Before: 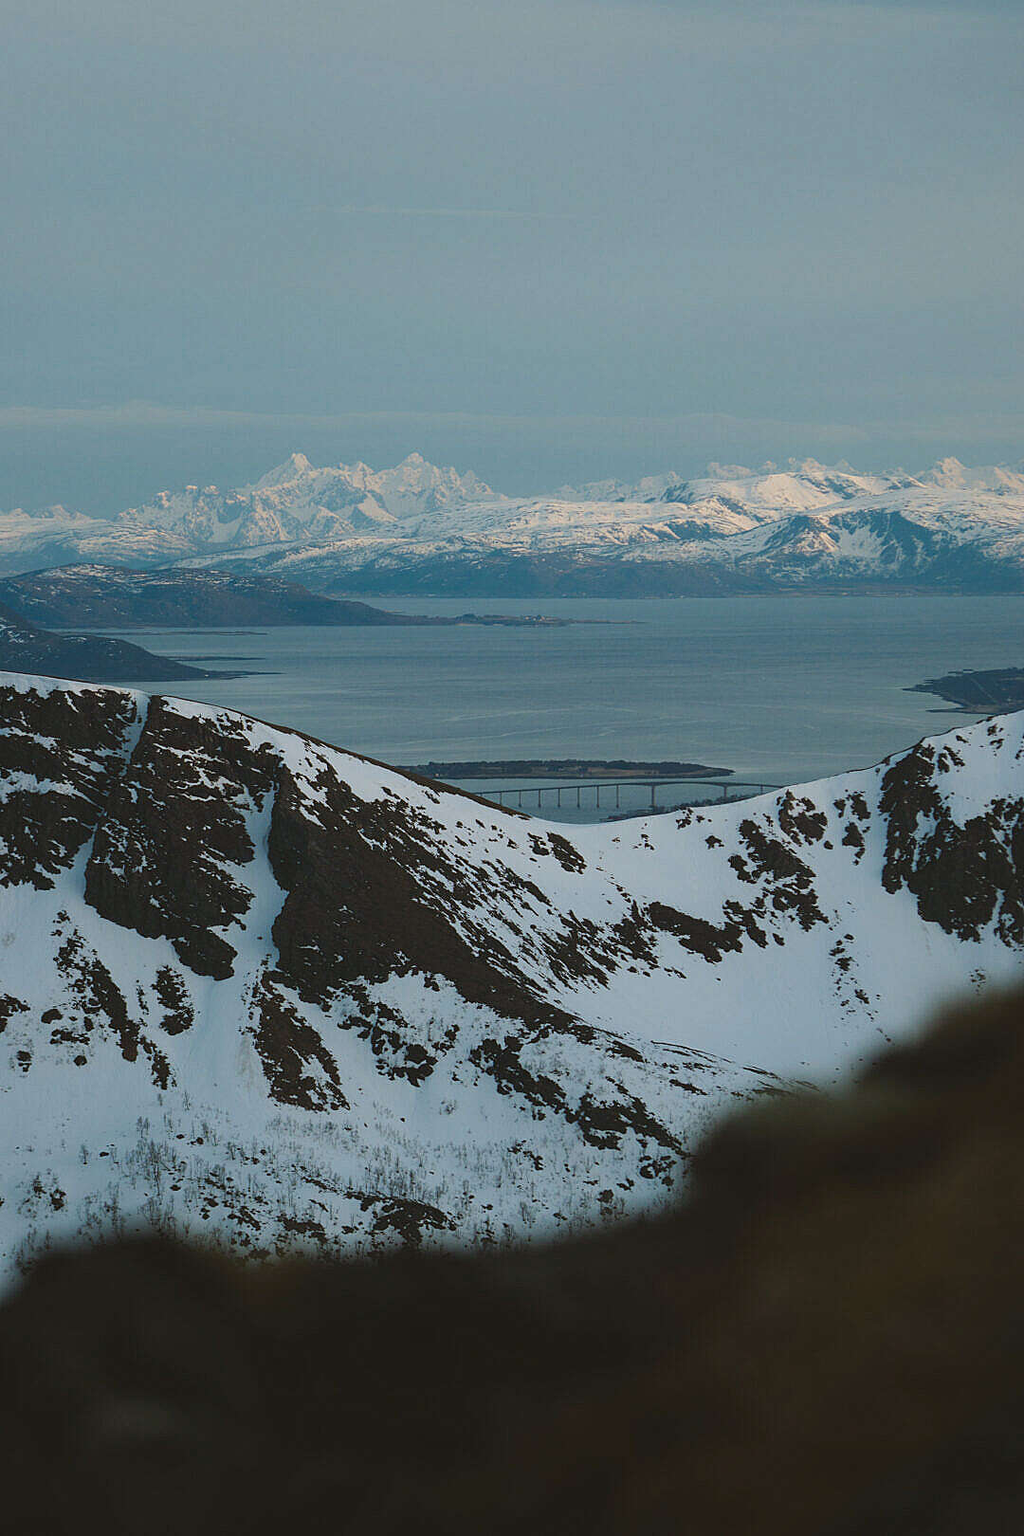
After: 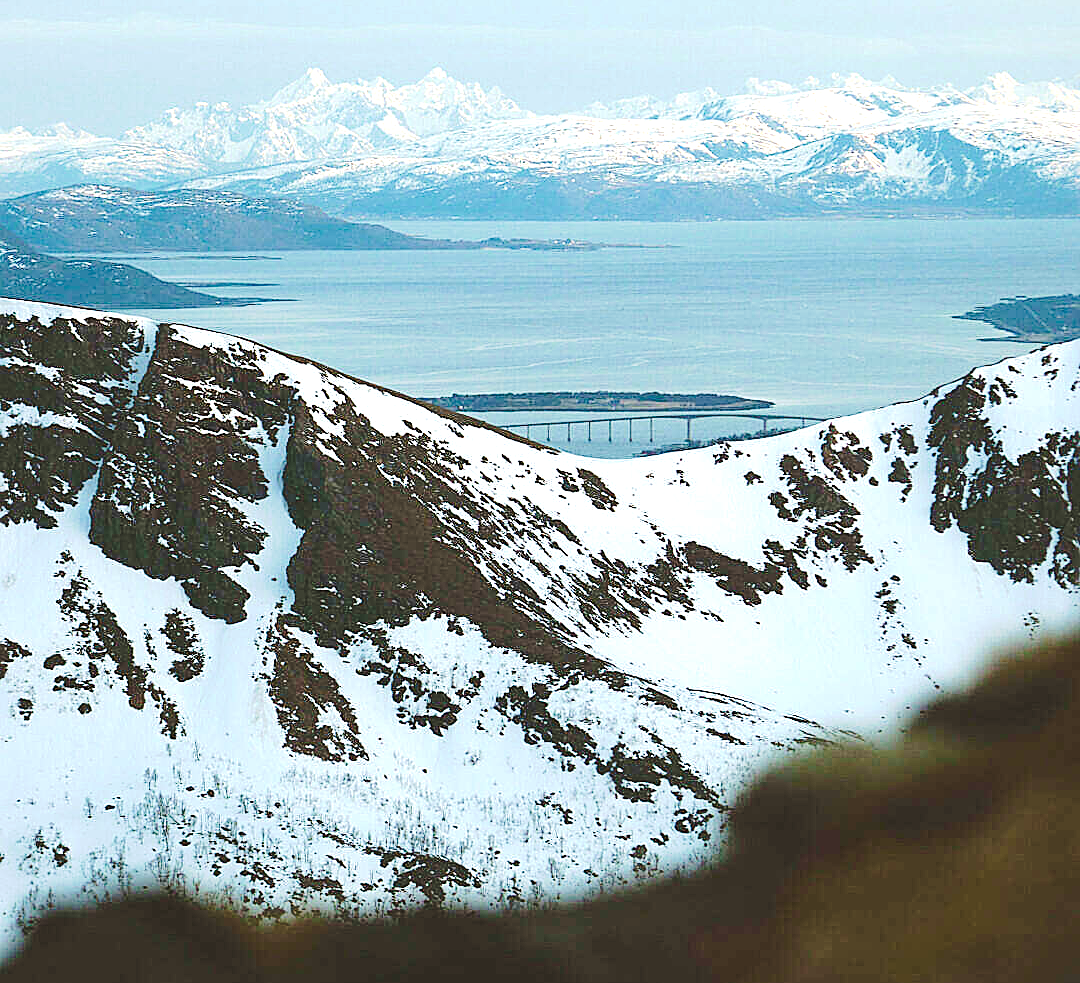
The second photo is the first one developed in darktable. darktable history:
exposure: black level correction 0, exposure 1.464 EV, compensate highlight preservation false
crop and rotate: top 25.345%, bottom 13.935%
tone curve: curves: ch0 [(0, 0) (0.003, 0.023) (0.011, 0.029) (0.025, 0.037) (0.044, 0.047) (0.069, 0.057) (0.1, 0.075) (0.136, 0.103) (0.177, 0.145) (0.224, 0.193) (0.277, 0.266) (0.335, 0.362) (0.399, 0.473) (0.468, 0.569) (0.543, 0.655) (0.623, 0.73) (0.709, 0.804) (0.801, 0.874) (0.898, 0.924) (1, 1)], preserve colors none
sharpen: on, module defaults
velvia: on, module defaults
